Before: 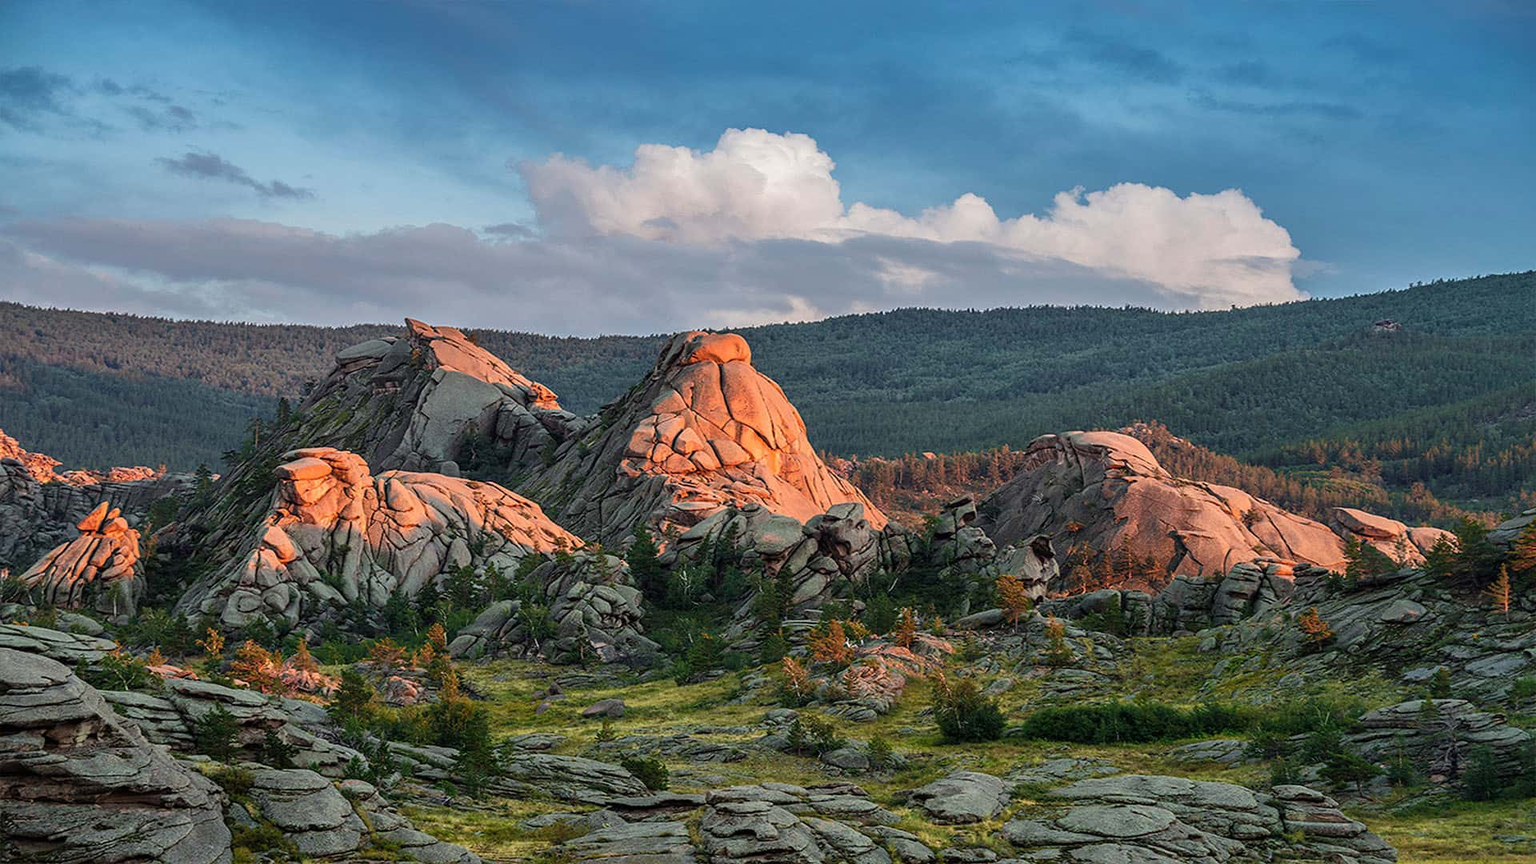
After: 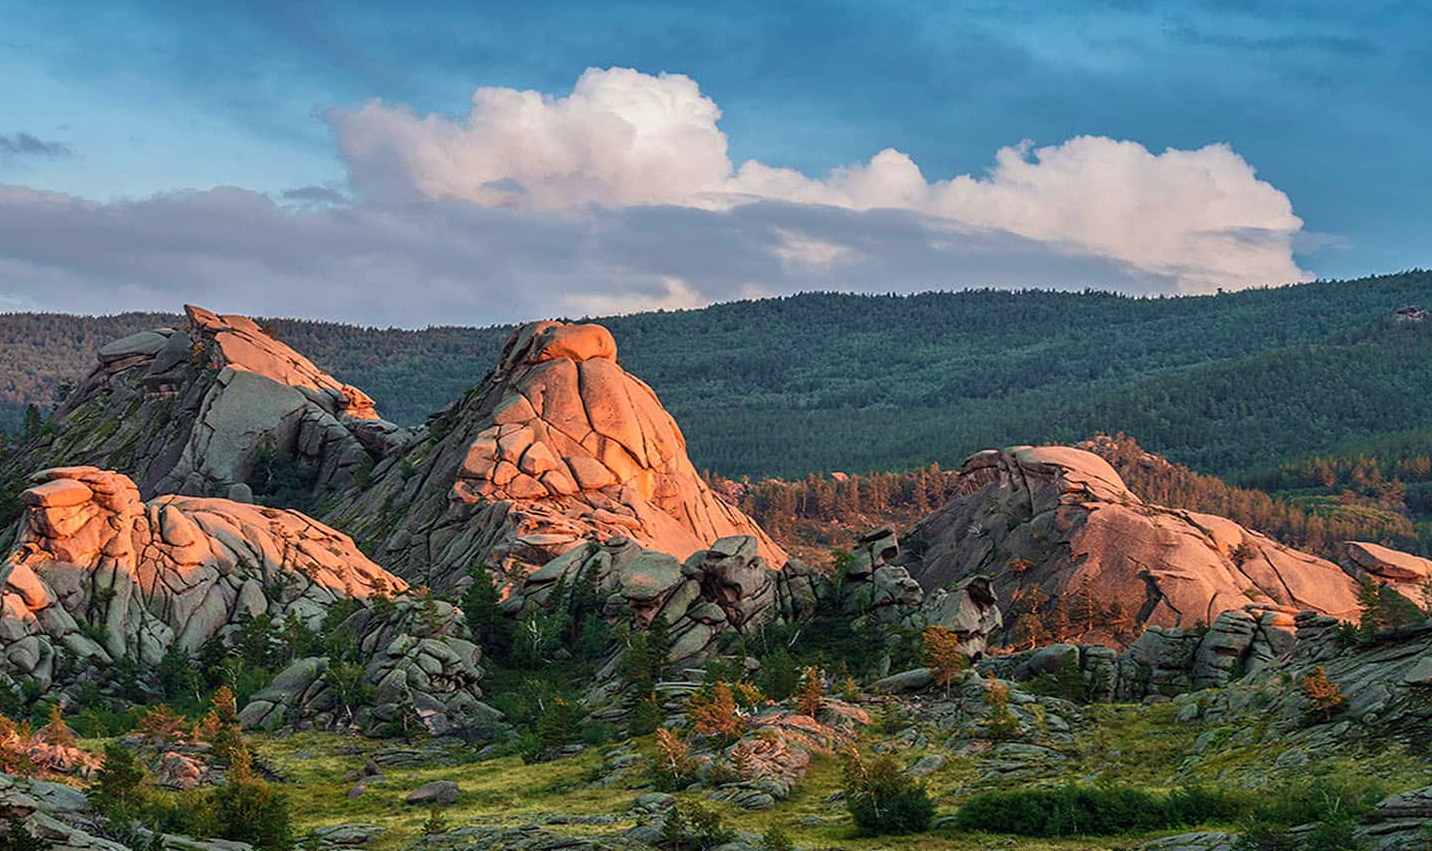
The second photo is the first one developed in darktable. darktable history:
velvia: on, module defaults
crop: left 16.787%, top 8.671%, right 8.611%, bottom 12.516%
